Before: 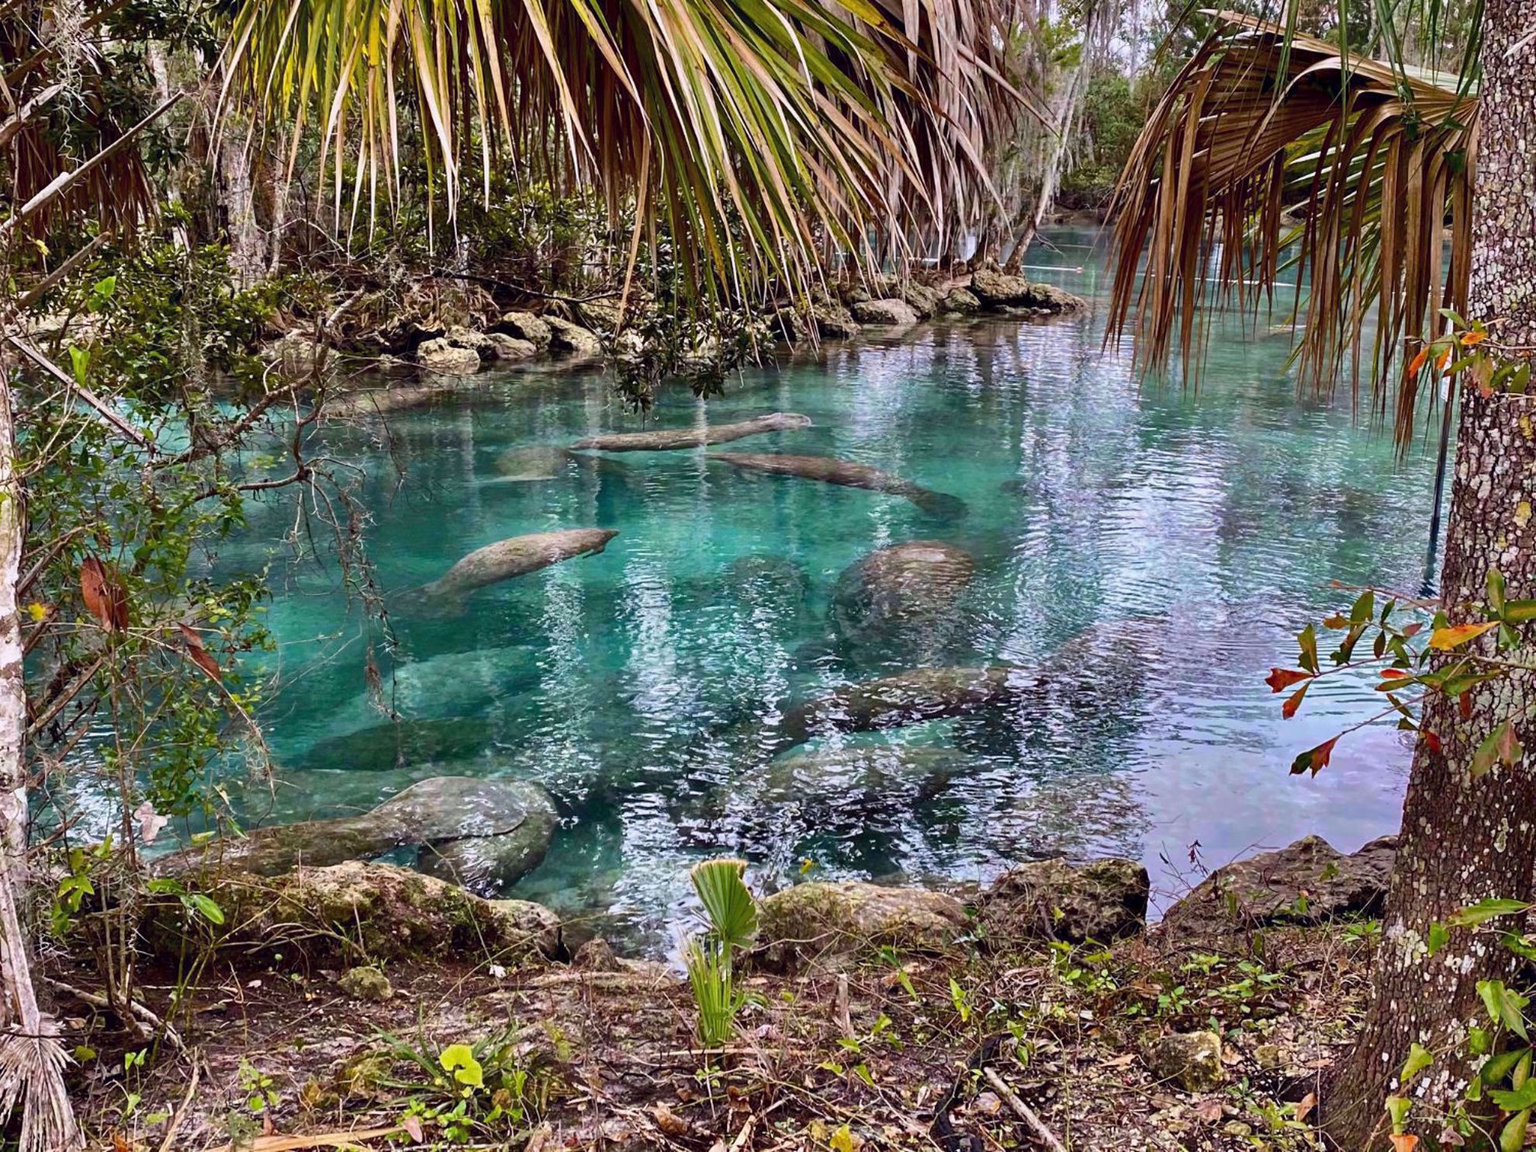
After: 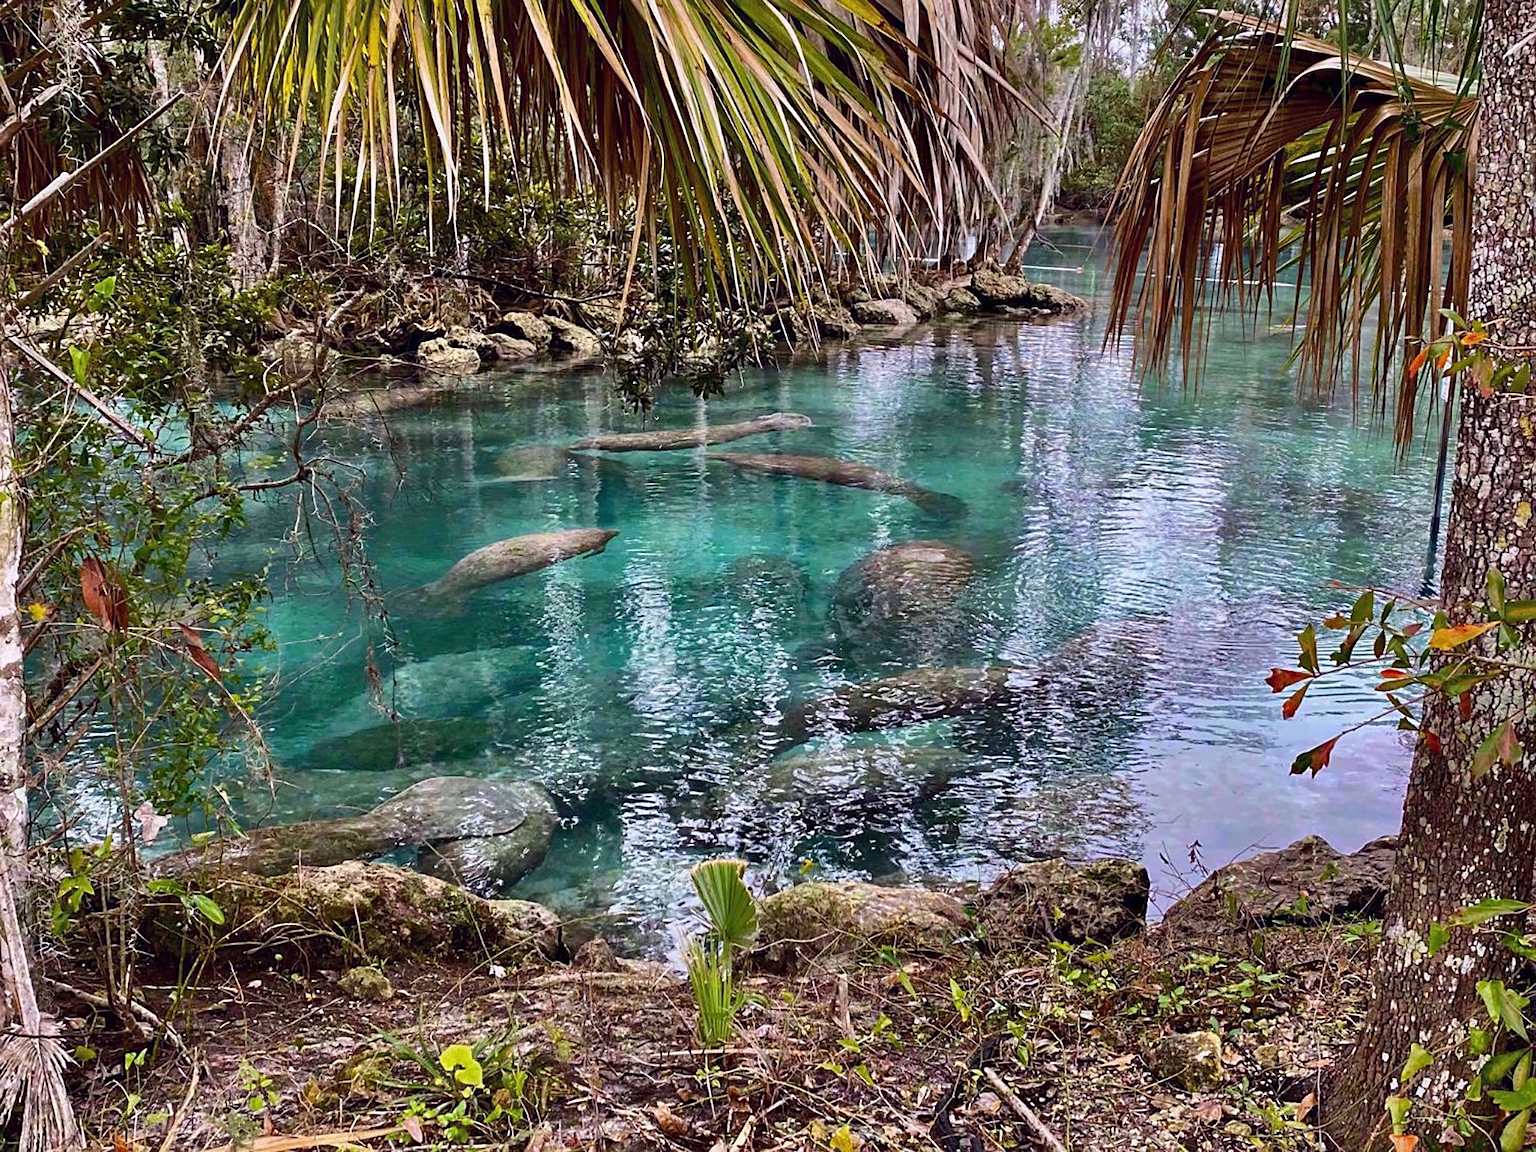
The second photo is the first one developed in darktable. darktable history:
sharpen: radius 1.906, amount 0.391, threshold 1.297
